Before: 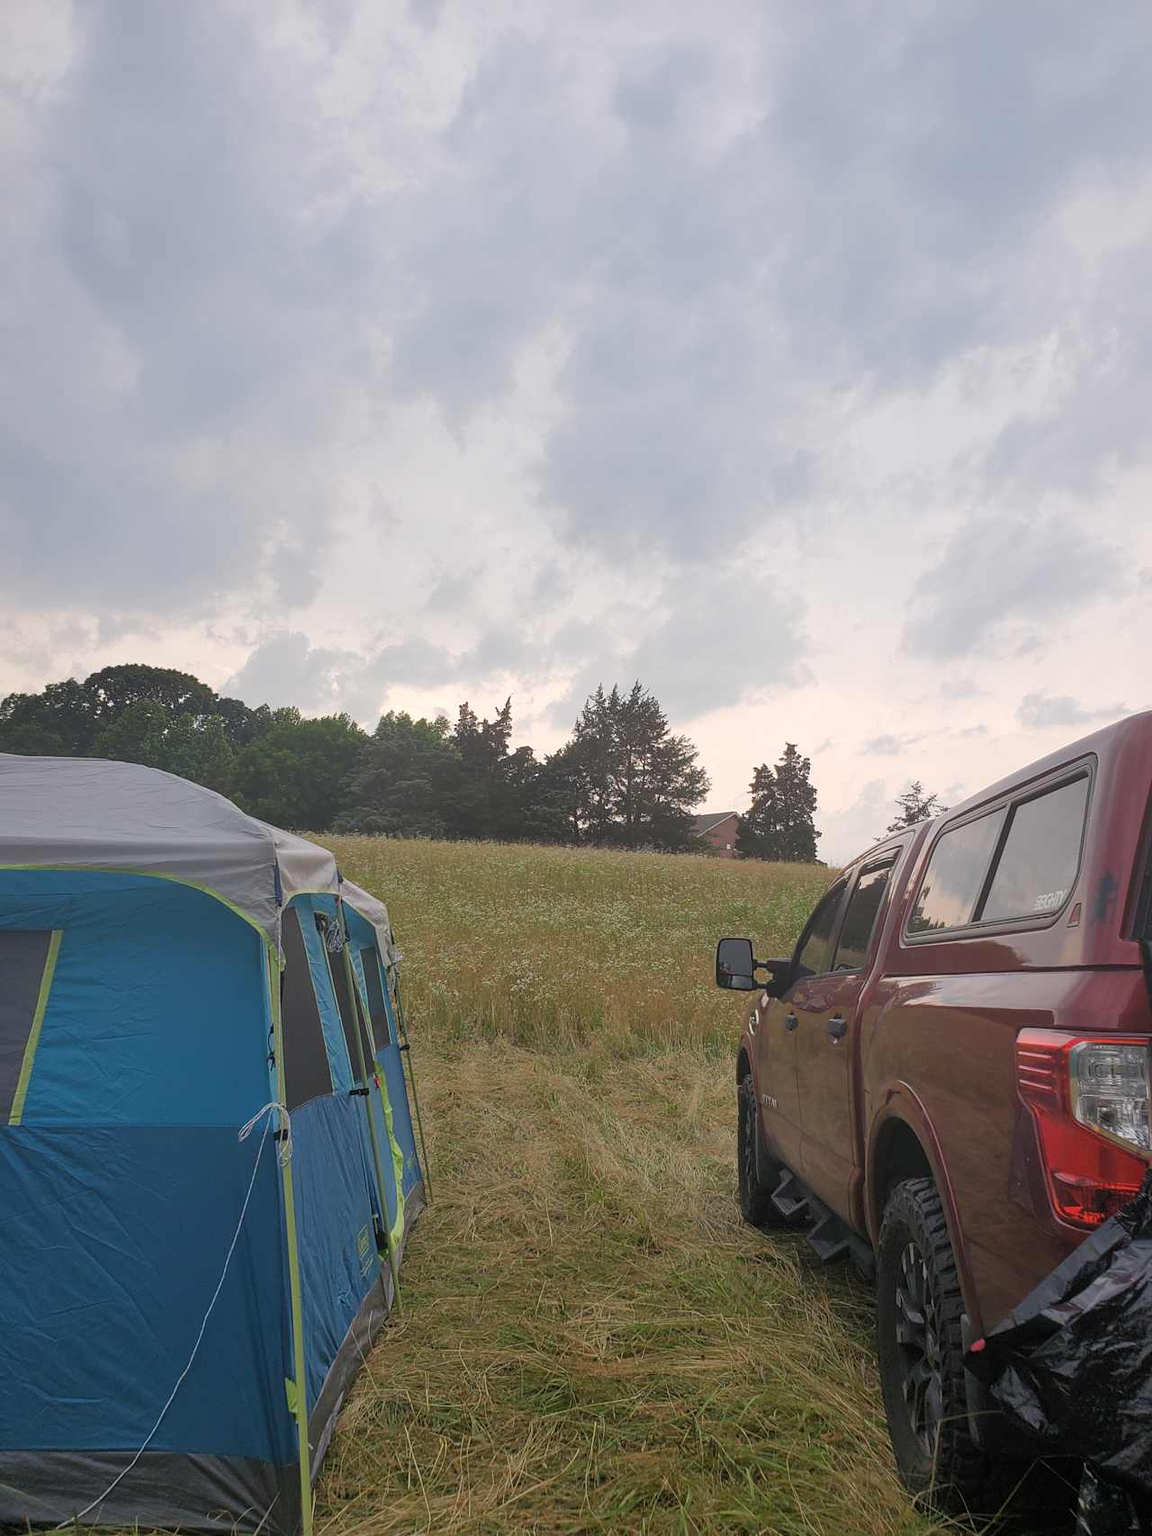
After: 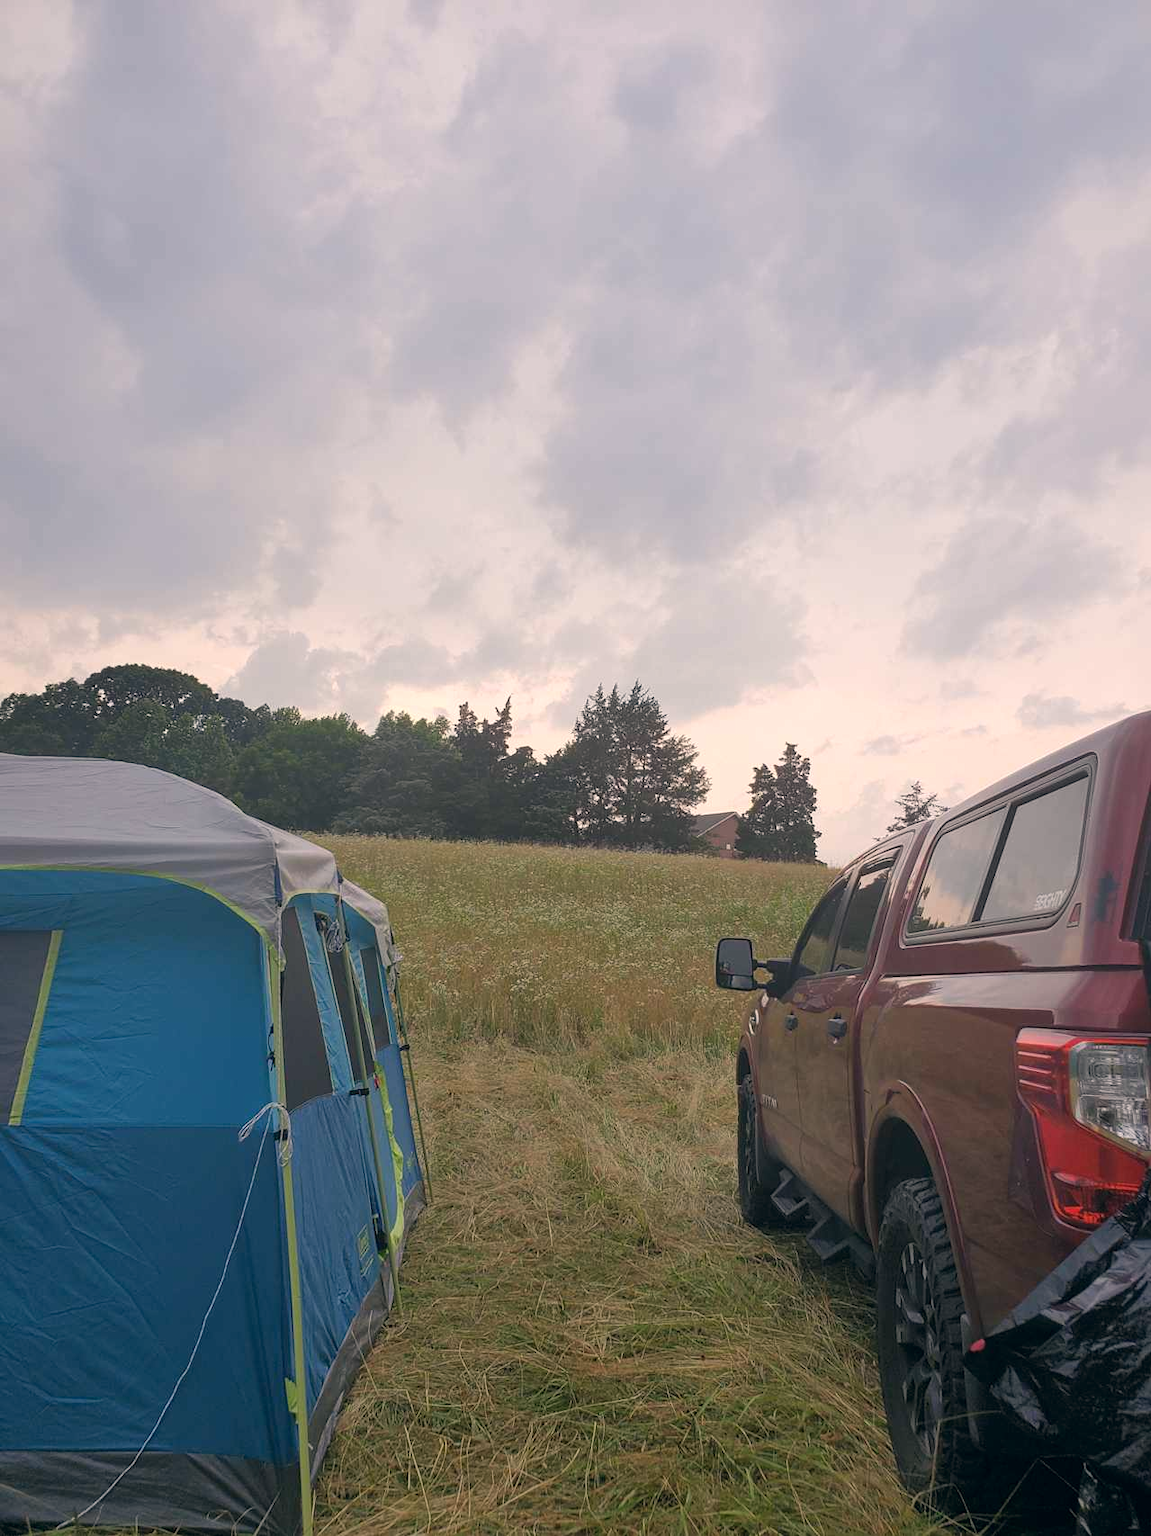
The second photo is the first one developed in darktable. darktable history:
color correction: highlights a* 5.47, highlights b* 5.34, shadows a* -4.05, shadows b* -5.07
